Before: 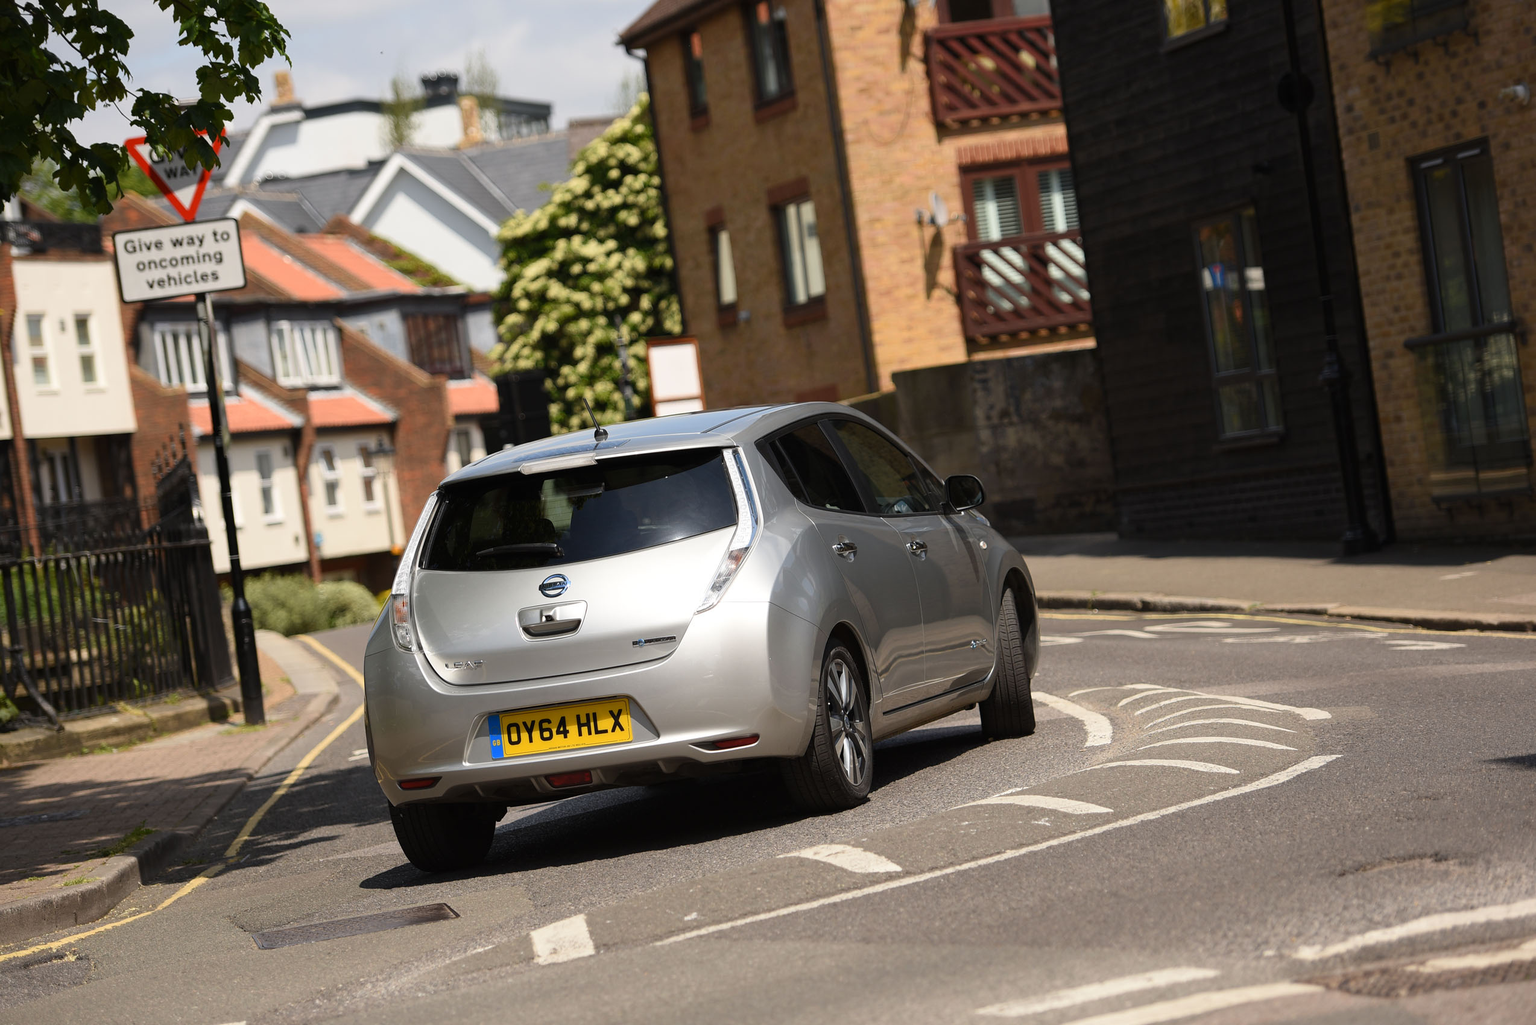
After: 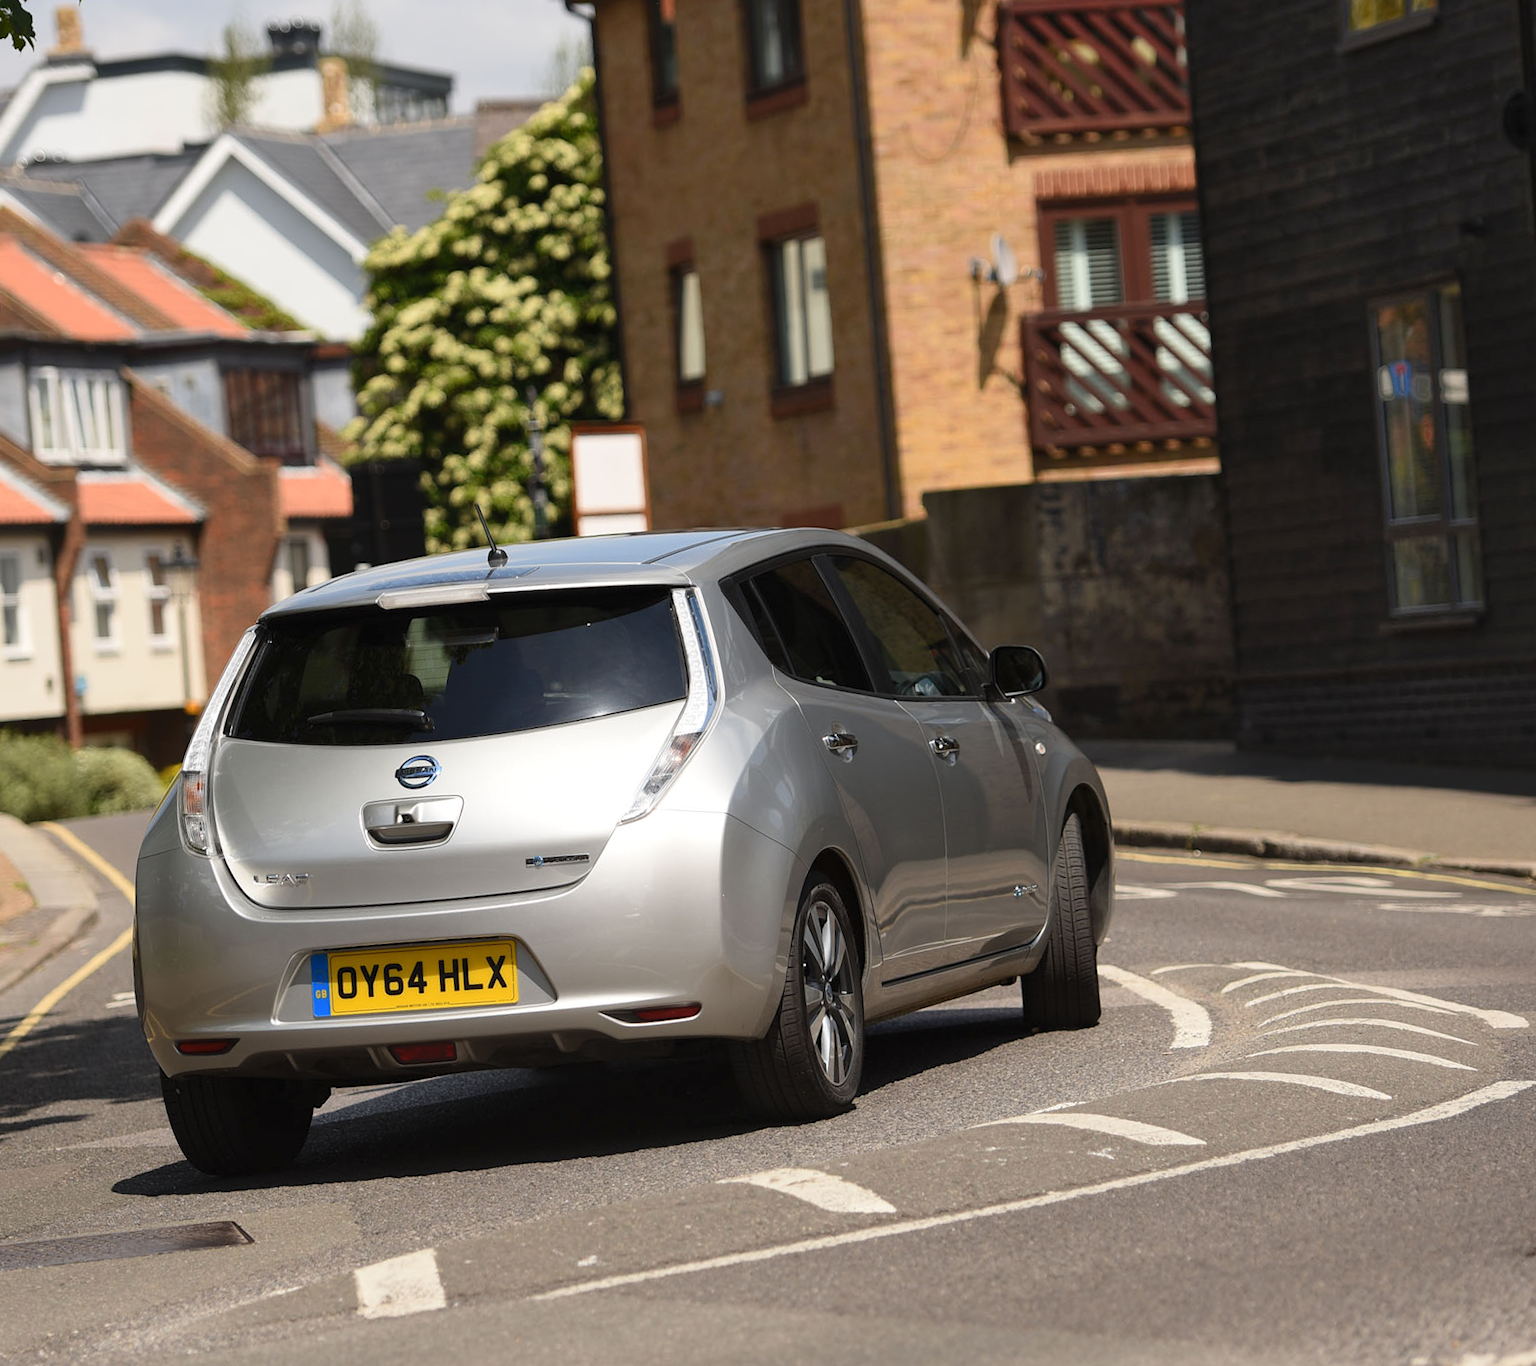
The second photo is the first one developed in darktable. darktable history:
crop and rotate: angle -3.27°, left 14.277%, top 0.028%, right 10.766%, bottom 0.028%
shadows and highlights: shadows 62.66, white point adjustment 0.37, highlights -34.44, compress 83.82%
